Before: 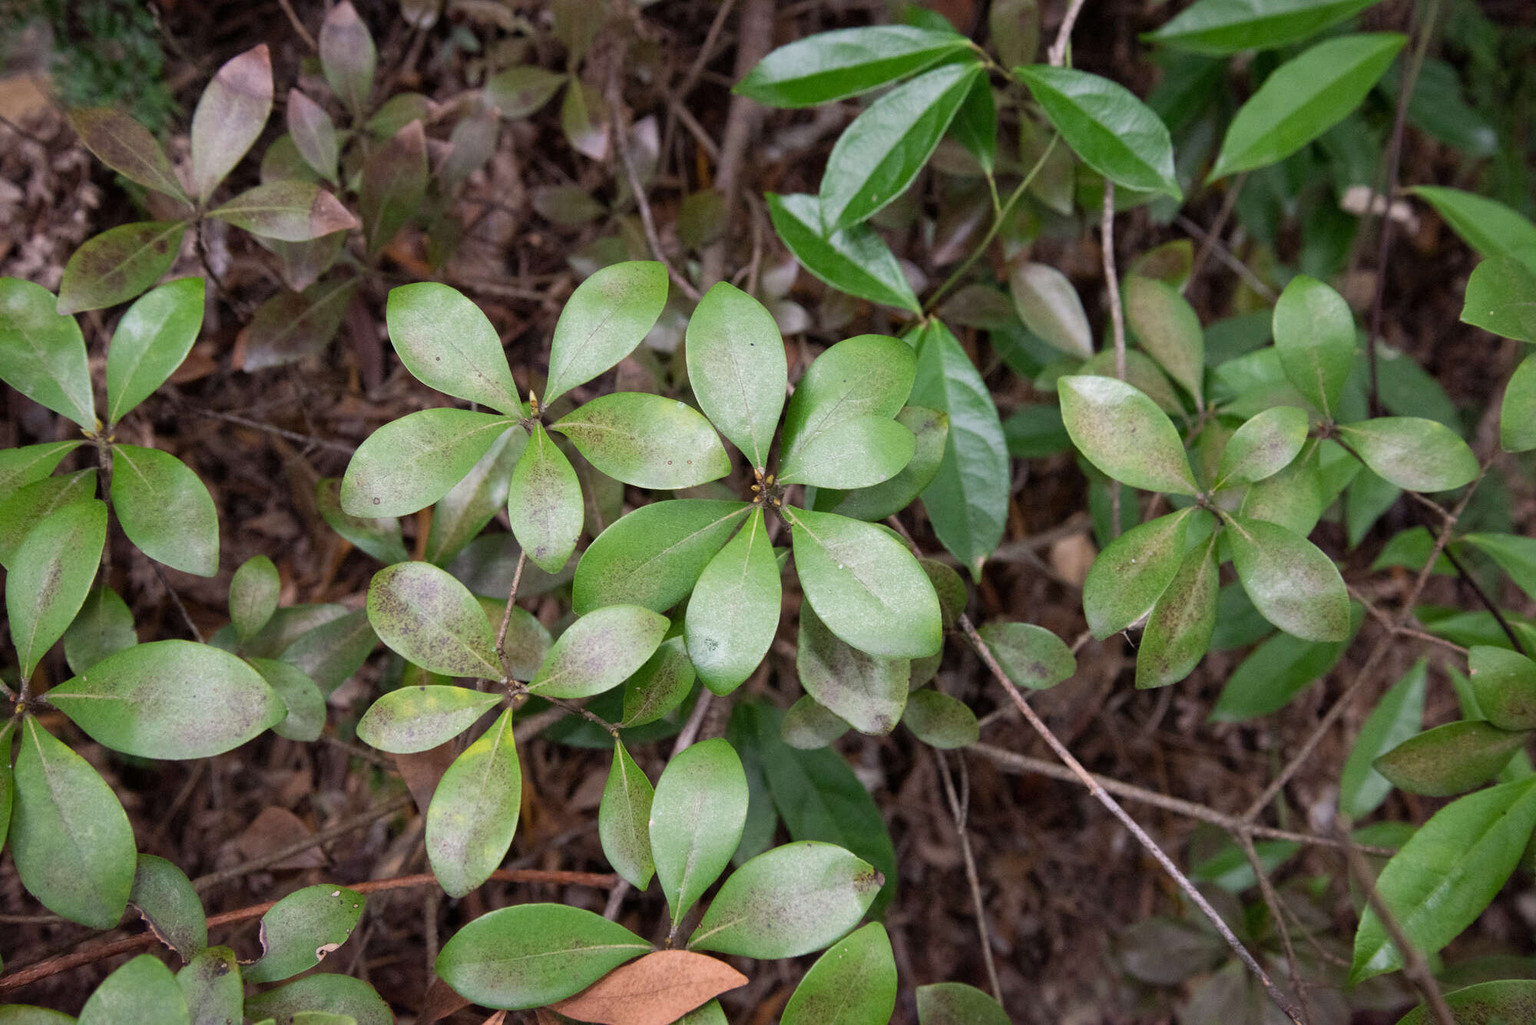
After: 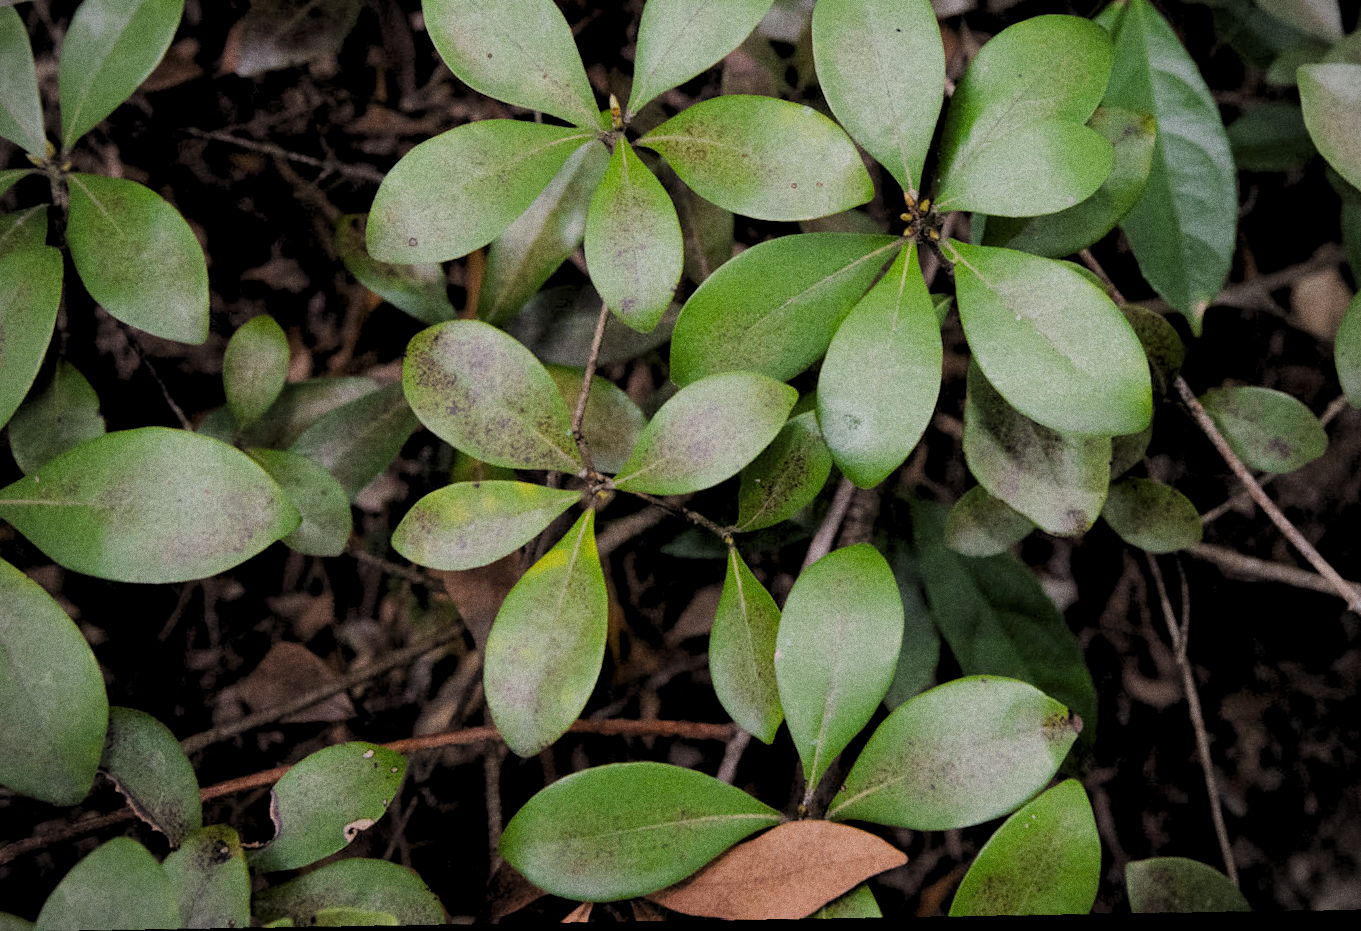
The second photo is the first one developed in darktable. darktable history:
color calibration: output colorfulness [0, 0.315, 0, 0], x 0.341, y 0.355, temperature 5166 K
grain: coarseness 0.09 ISO, strength 40%
levels: levels [0.116, 0.574, 1]
exposure: exposure 0.161 EV, compensate highlight preservation false
rotate and perspective: rotation -1.75°, automatic cropping off
filmic rgb: black relative exposure -4.38 EV, white relative exposure 4.56 EV, hardness 2.37, contrast 1.05
vignetting: on, module defaults
crop and rotate: angle -0.82°, left 3.85%, top 31.828%, right 27.992%
